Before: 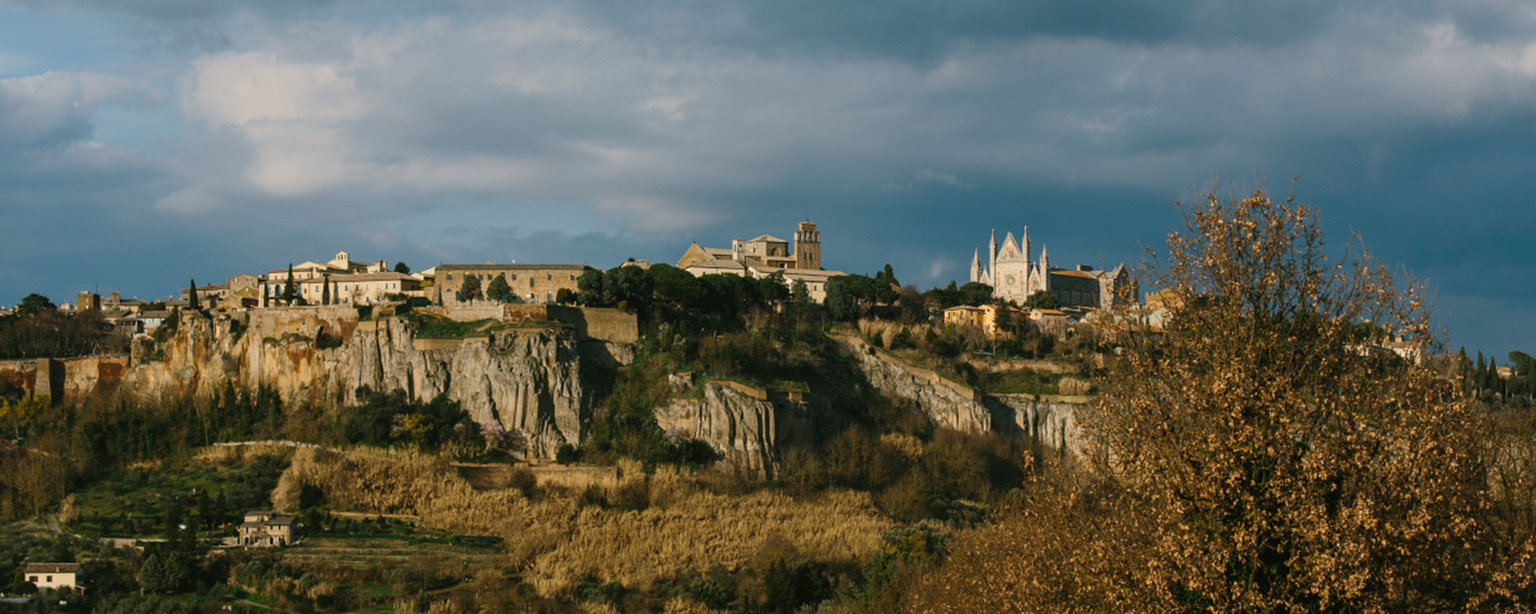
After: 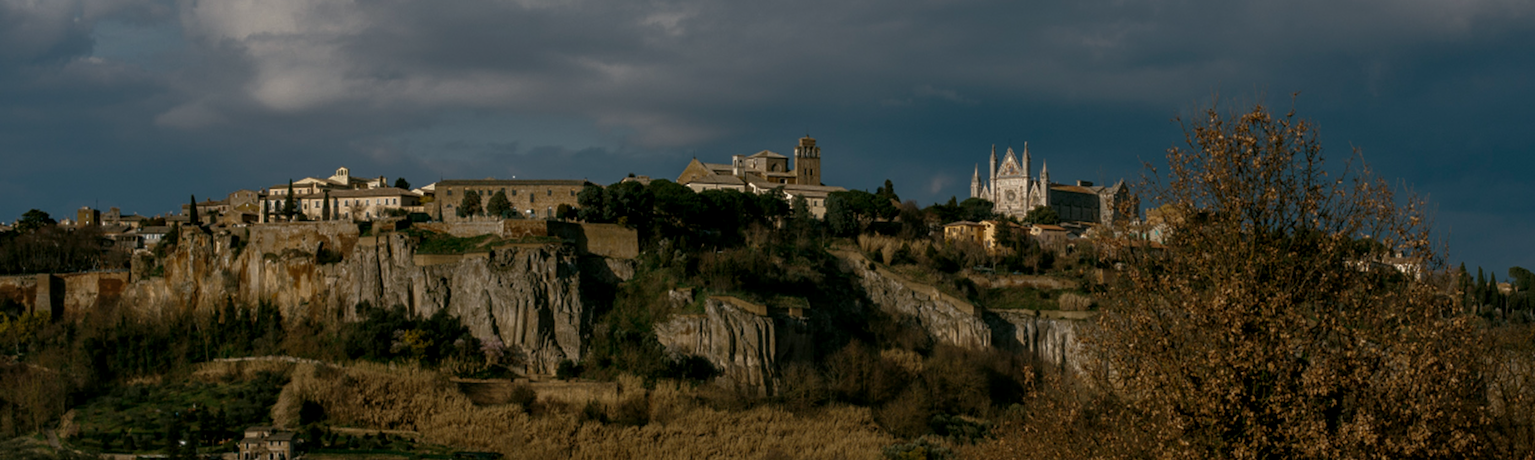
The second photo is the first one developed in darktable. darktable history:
base curve: curves: ch0 [(0, 0) (0.564, 0.291) (0.802, 0.731) (1, 1)]
crop: top 13.819%, bottom 11.169%
exposure: black level correction 0.001, compensate highlight preservation false
local contrast: on, module defaults
